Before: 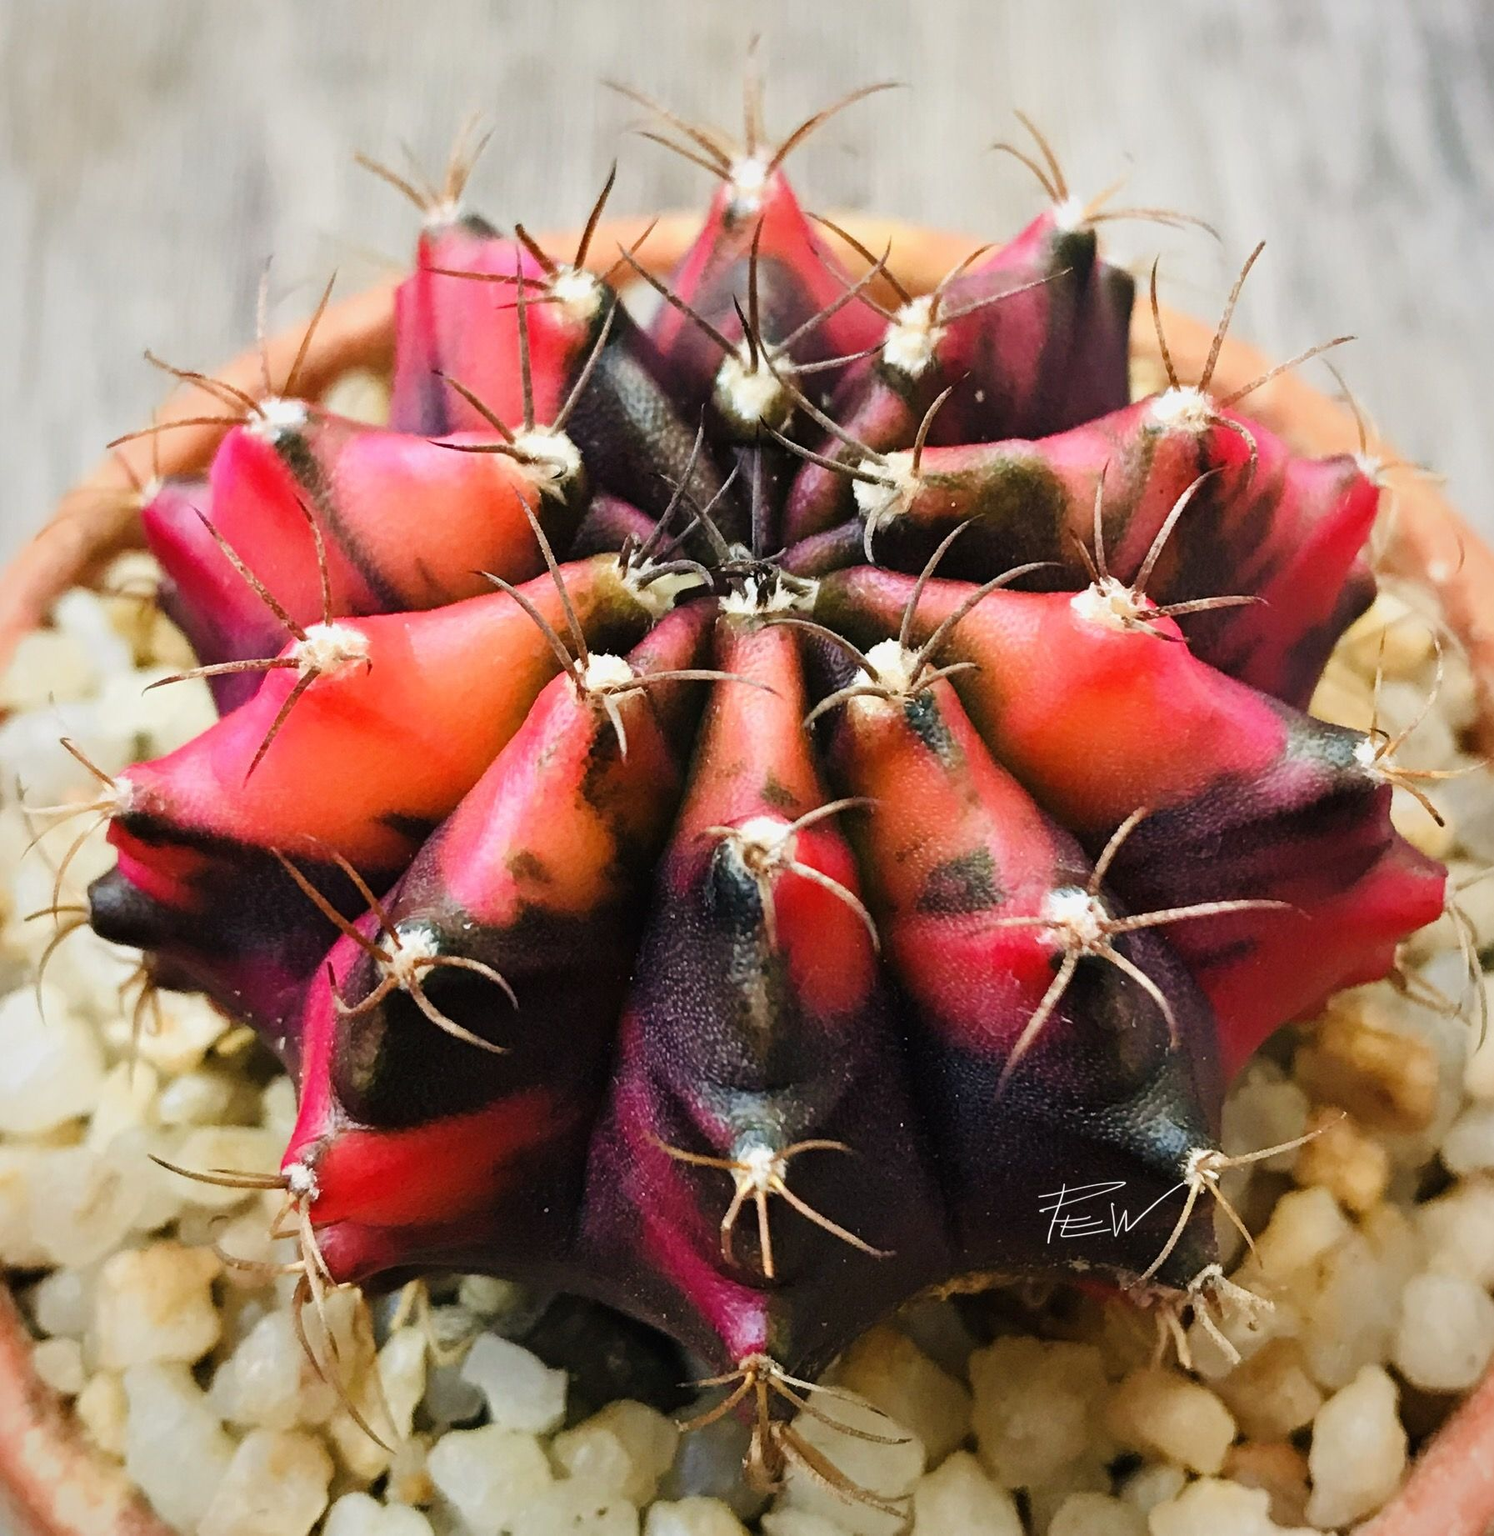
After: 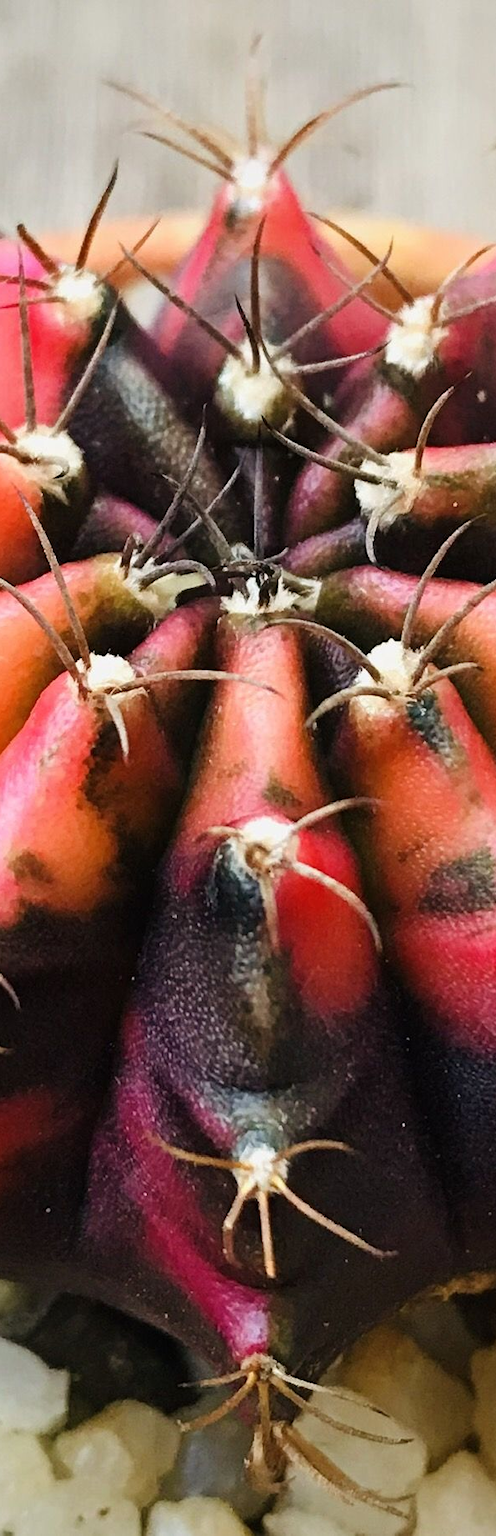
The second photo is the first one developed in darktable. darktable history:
crop: left 33.36%, right 33.36%
